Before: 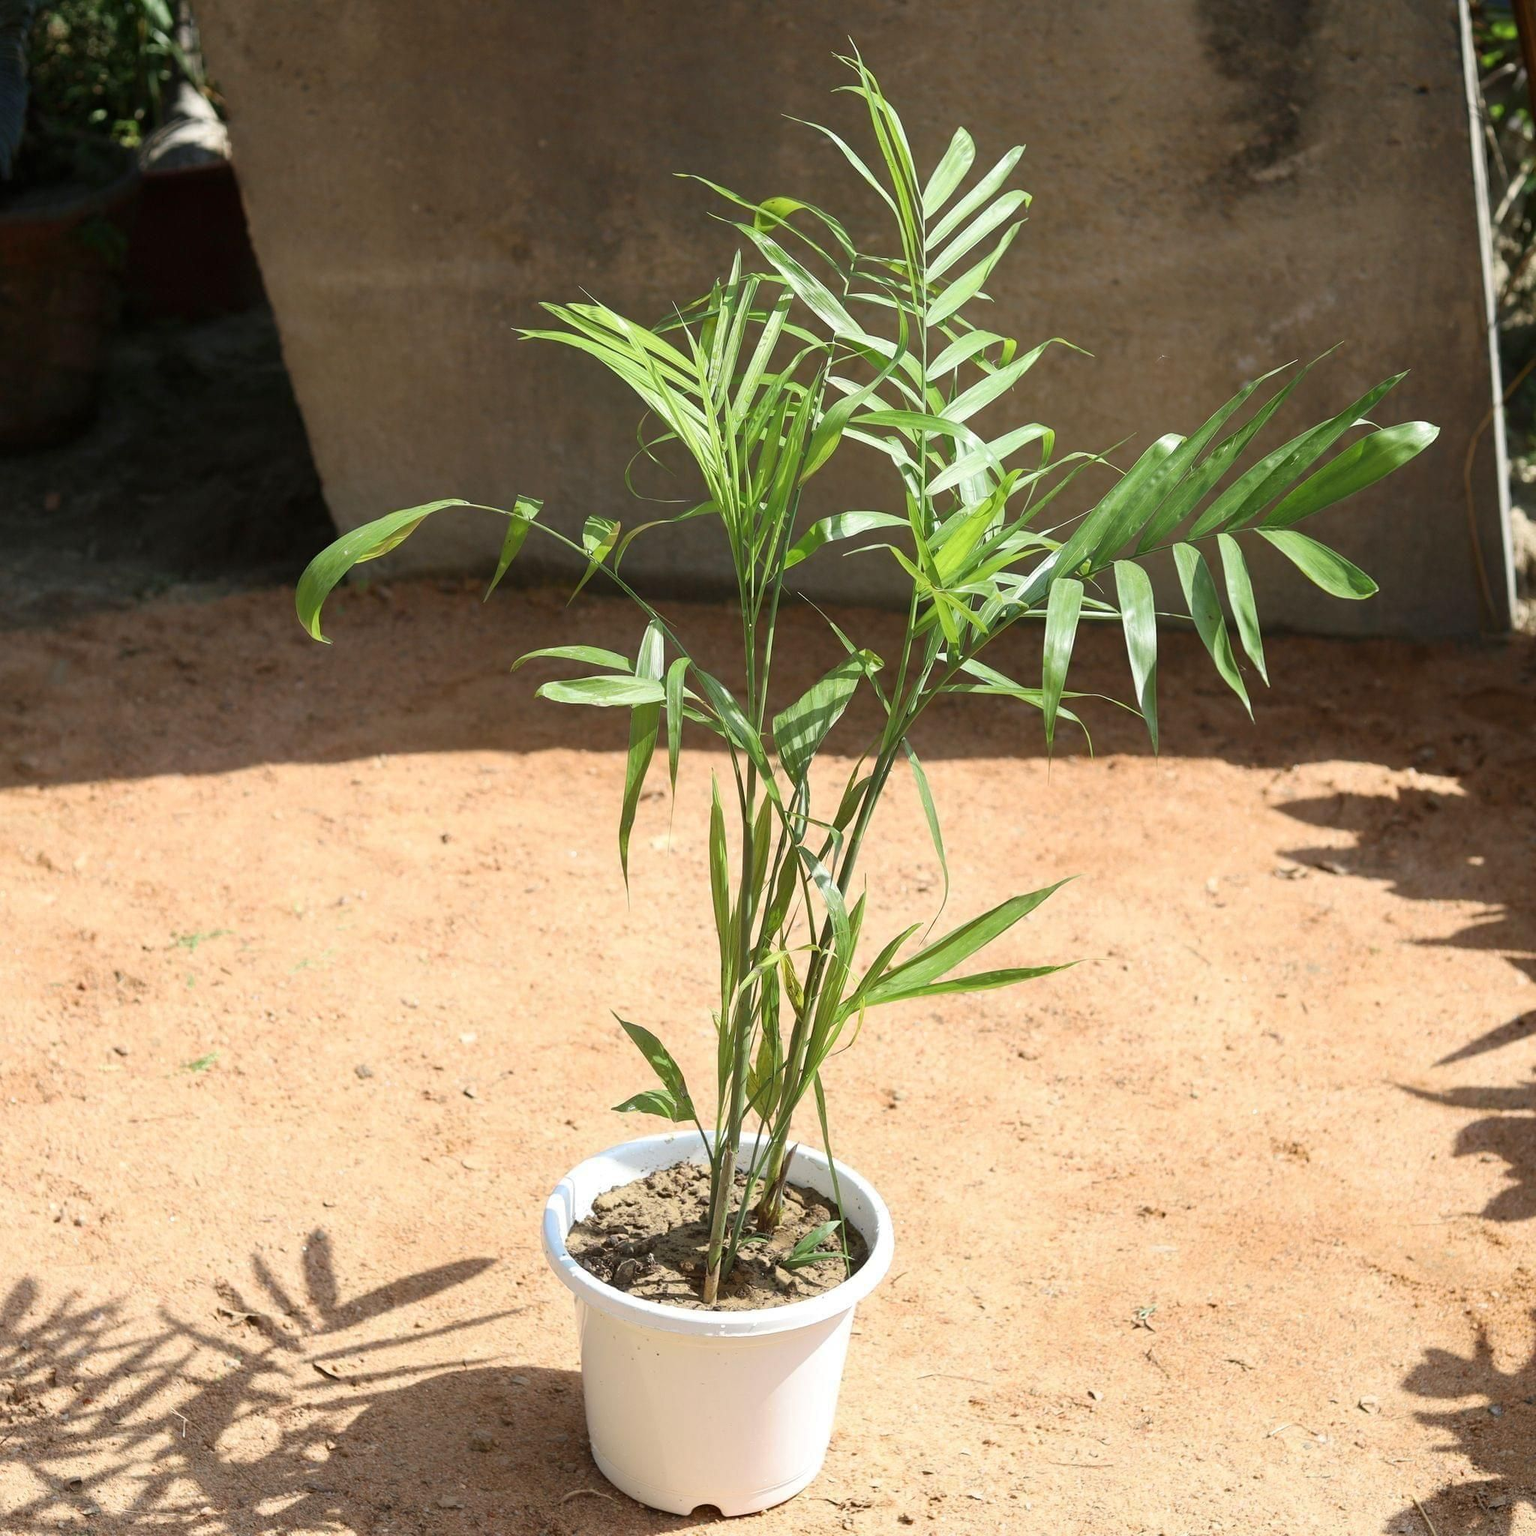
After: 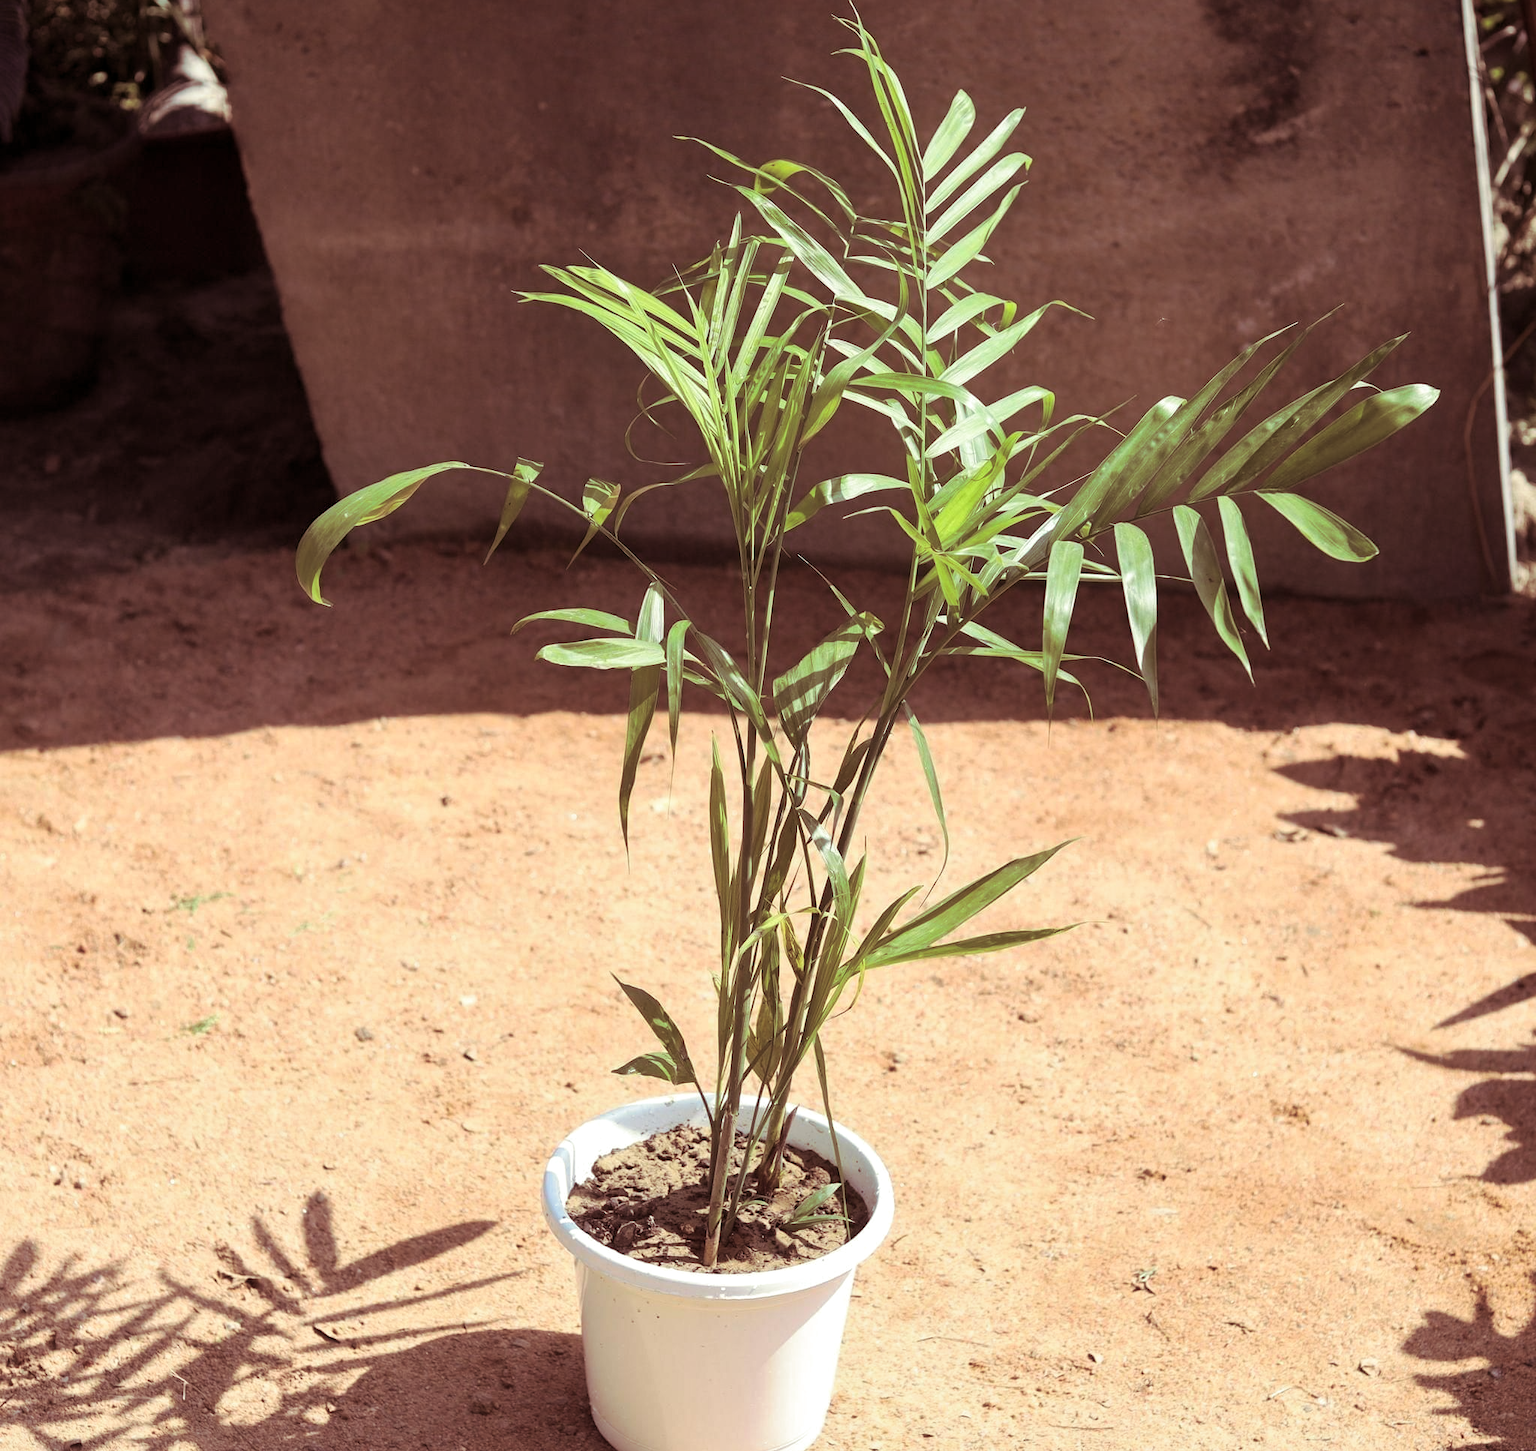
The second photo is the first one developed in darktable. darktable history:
crop and rotate: top 2.479%, bottom 3.018%
split-toning: on, module defaults
local contrast: mode bilateral grid, contrast 20, coarseness 50, detail 120%, midtone range 0.2
